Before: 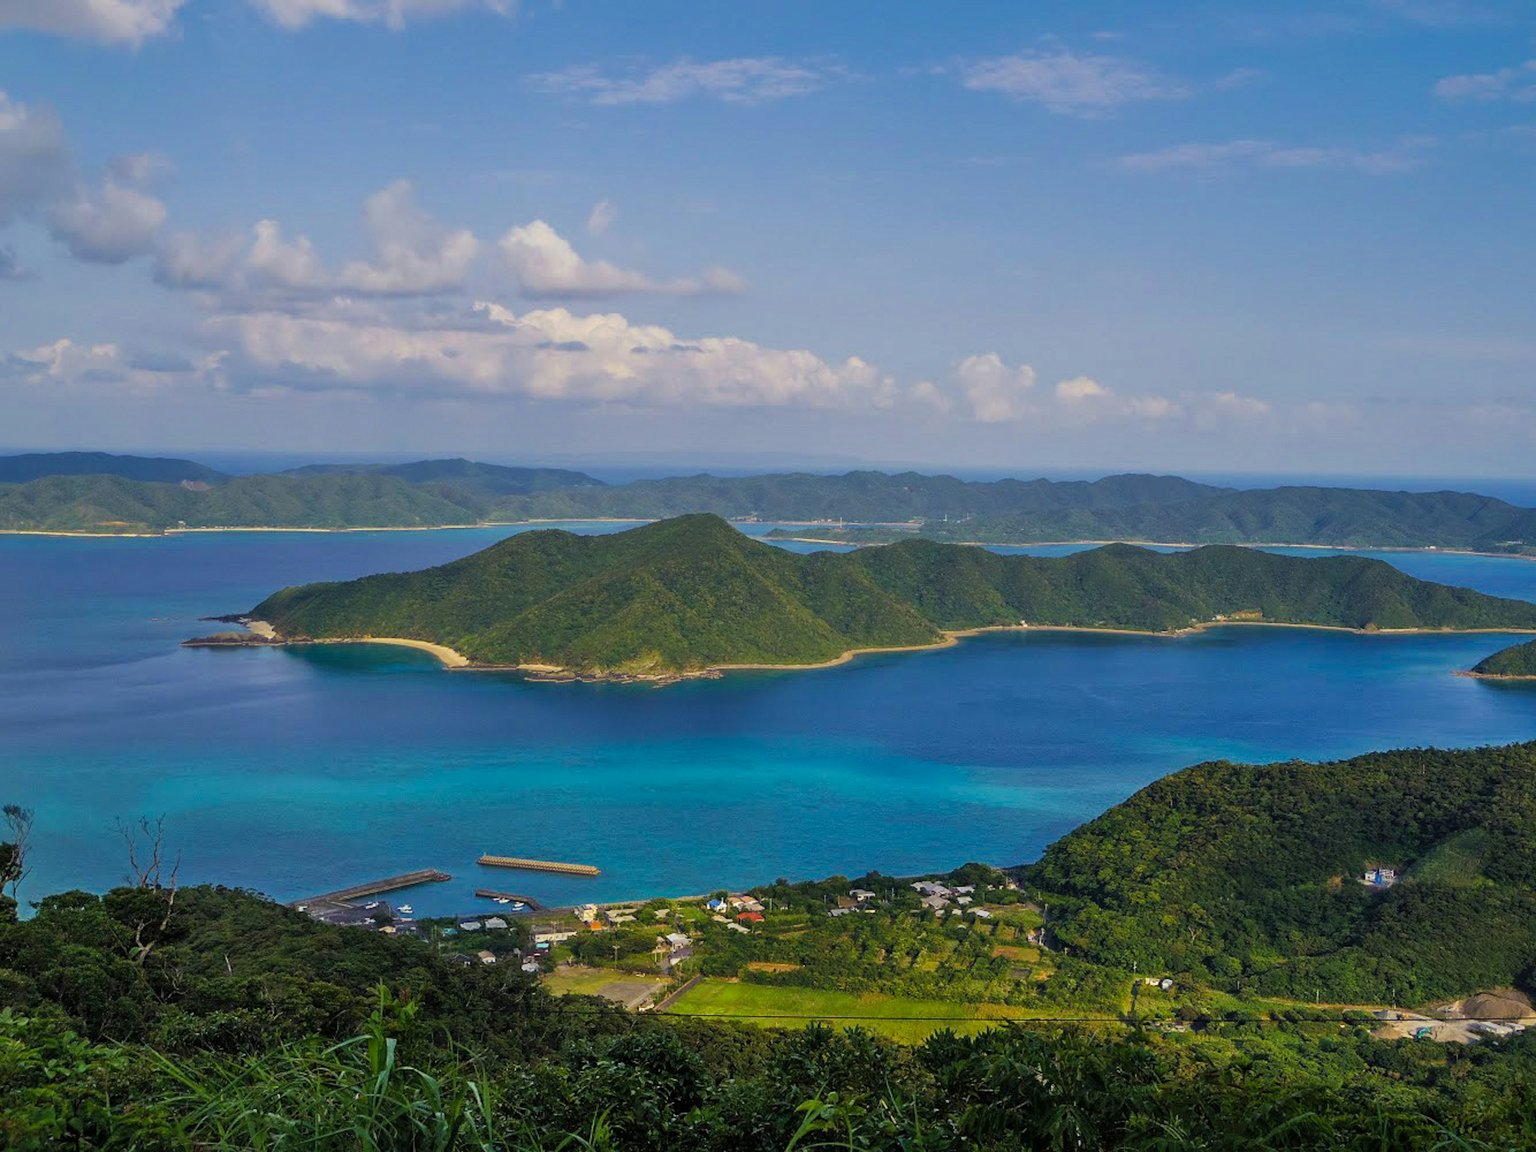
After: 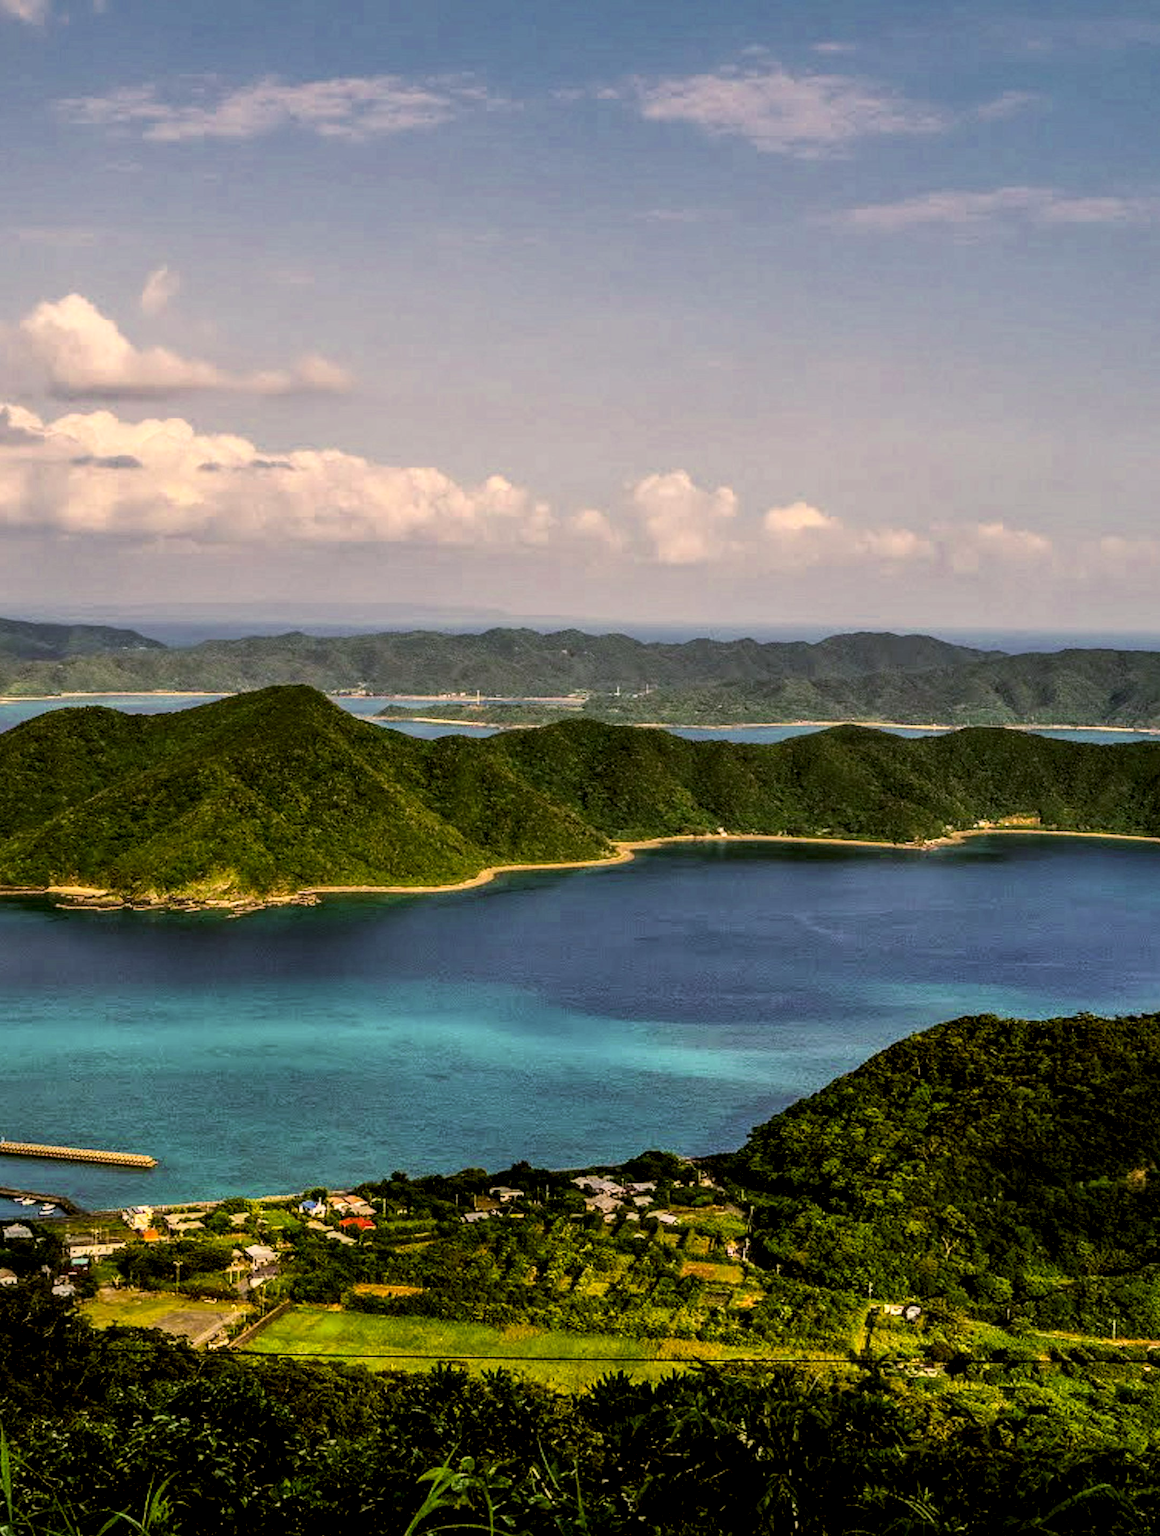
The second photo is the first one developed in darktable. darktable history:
contrast brightness saturation: contrast 0.04, saturation 0.16
filmic rgb: black relative exposure -7.5 EV, white relative exposure 5 EV, hardness 3.31, contrast 1.3, contrast in shadows safe
crop: left 31.458%, top 0%, right 11.876%
local contrast: highlights 12%, shadows 38%, detail 183%, midtone range 0.471
color correction: highlights a* 8.98, highlights b* 15.09, shadows a* -0.49, shadows b* 26.52
